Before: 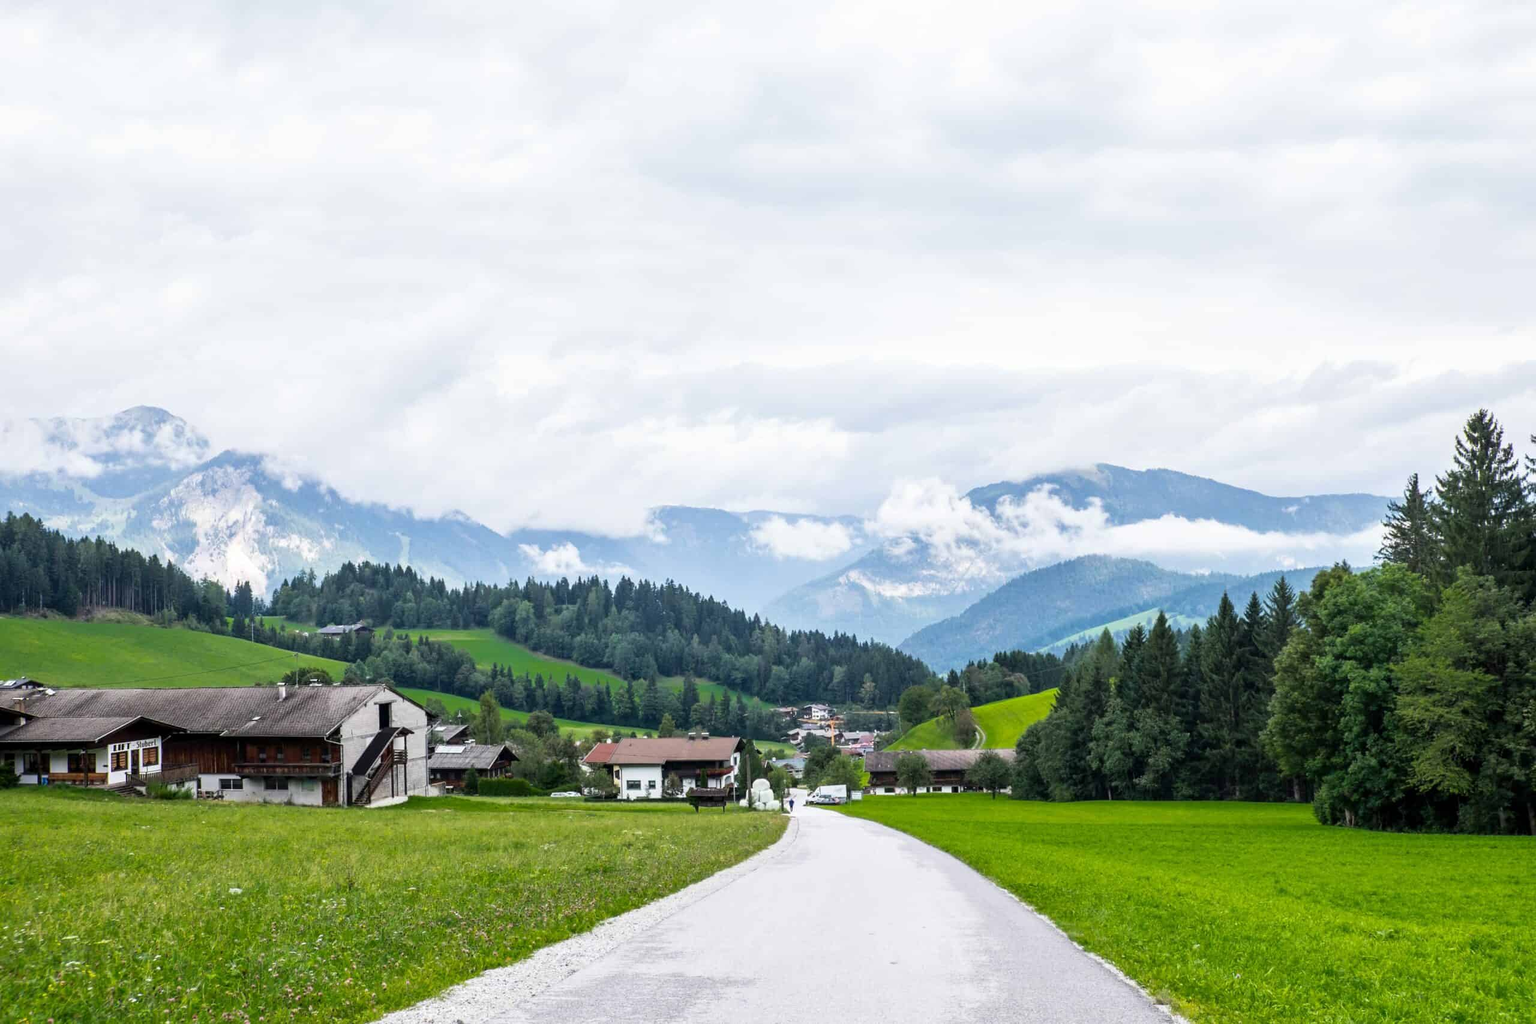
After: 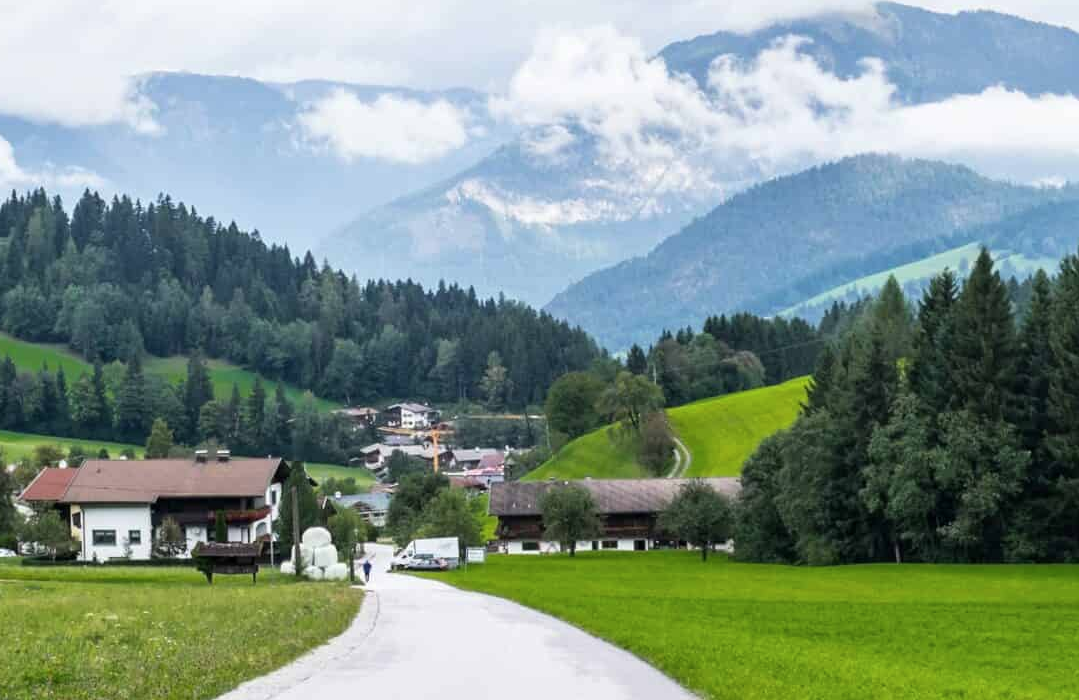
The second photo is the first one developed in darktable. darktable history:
contrast brightness saturation: contrast 0.01, saturation -0.05
crop: left 37.221%, top 45.169%, right 20.63%, bottom 13.777%
